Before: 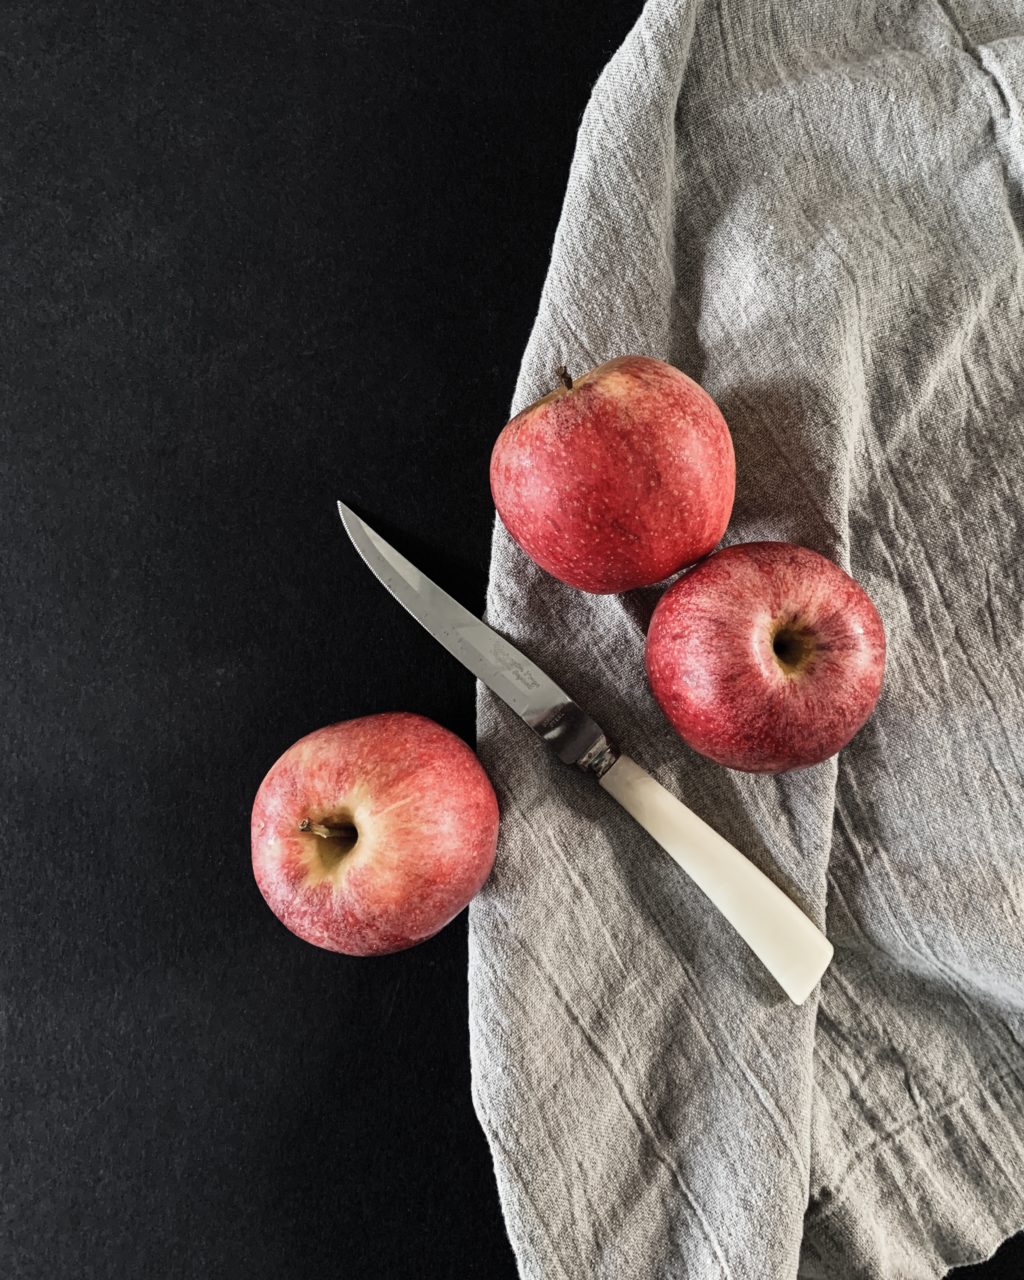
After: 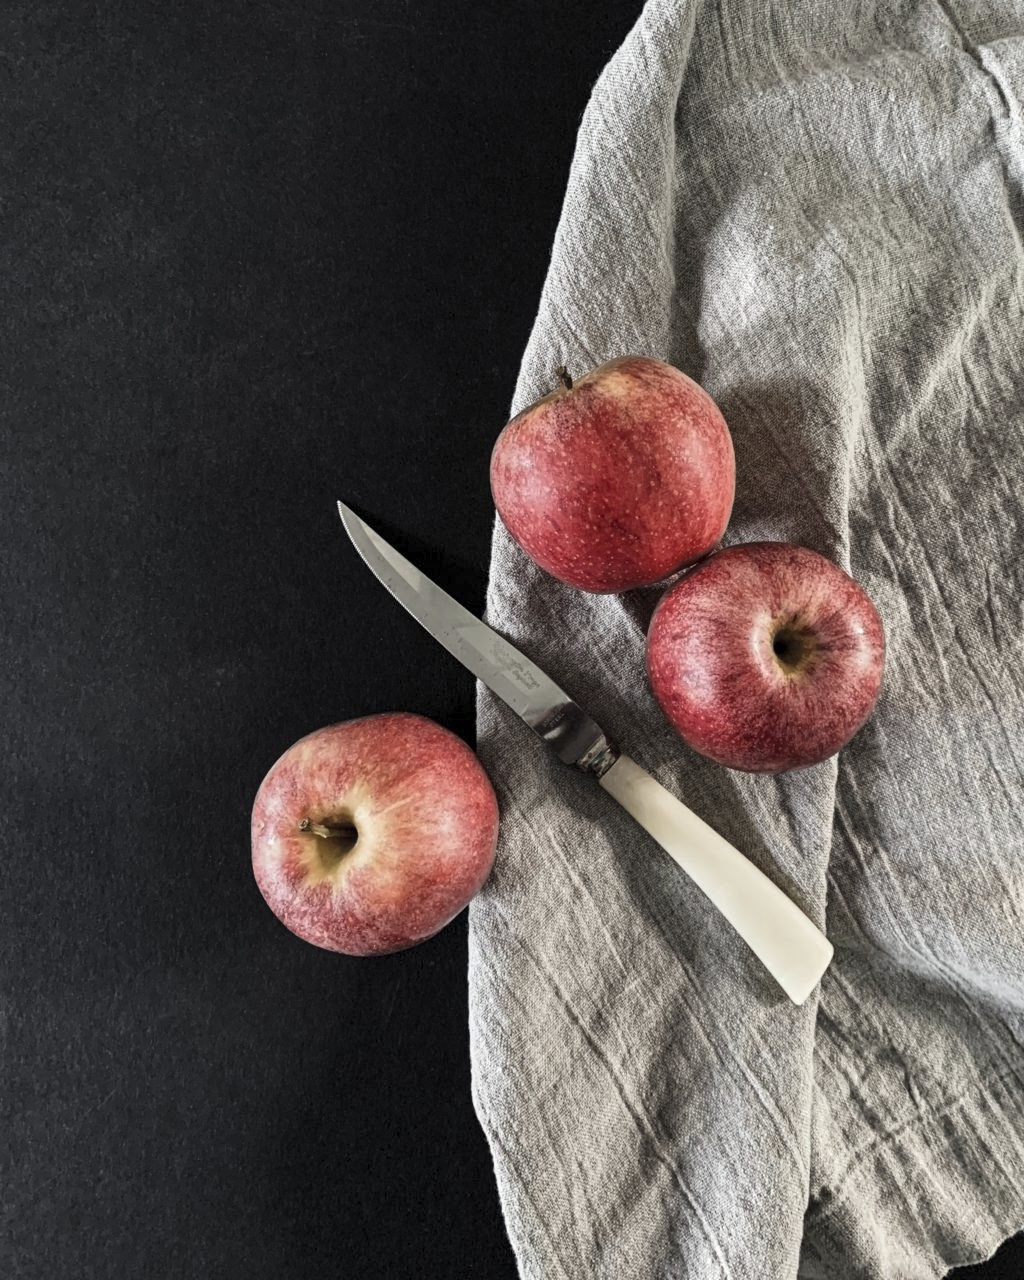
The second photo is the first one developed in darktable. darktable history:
highlight reconstruction: method reconstruct in LCh, clipping threshold 0
raw chromatic aberrations: iterations once
base curve: exposure shift 0
defringe: on, module defaults
local contrast: highlights 100%, shadows 100%, detail 120%, midtone range 0.2
